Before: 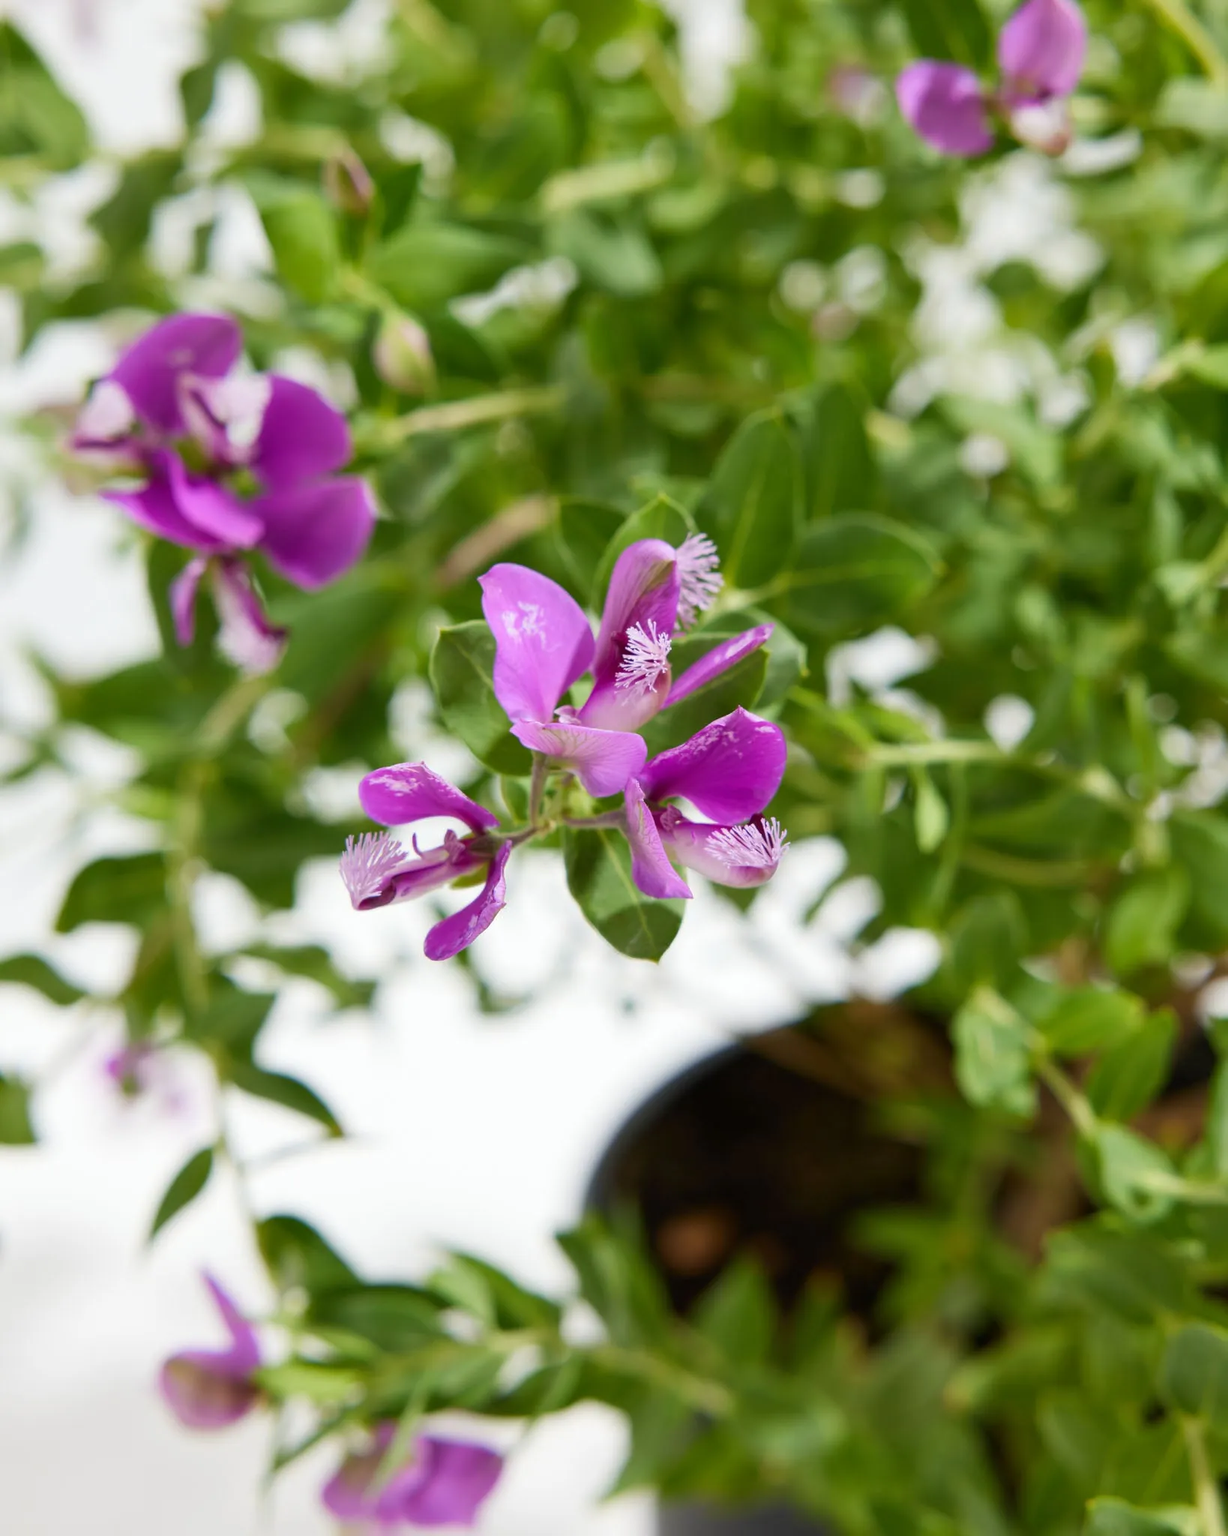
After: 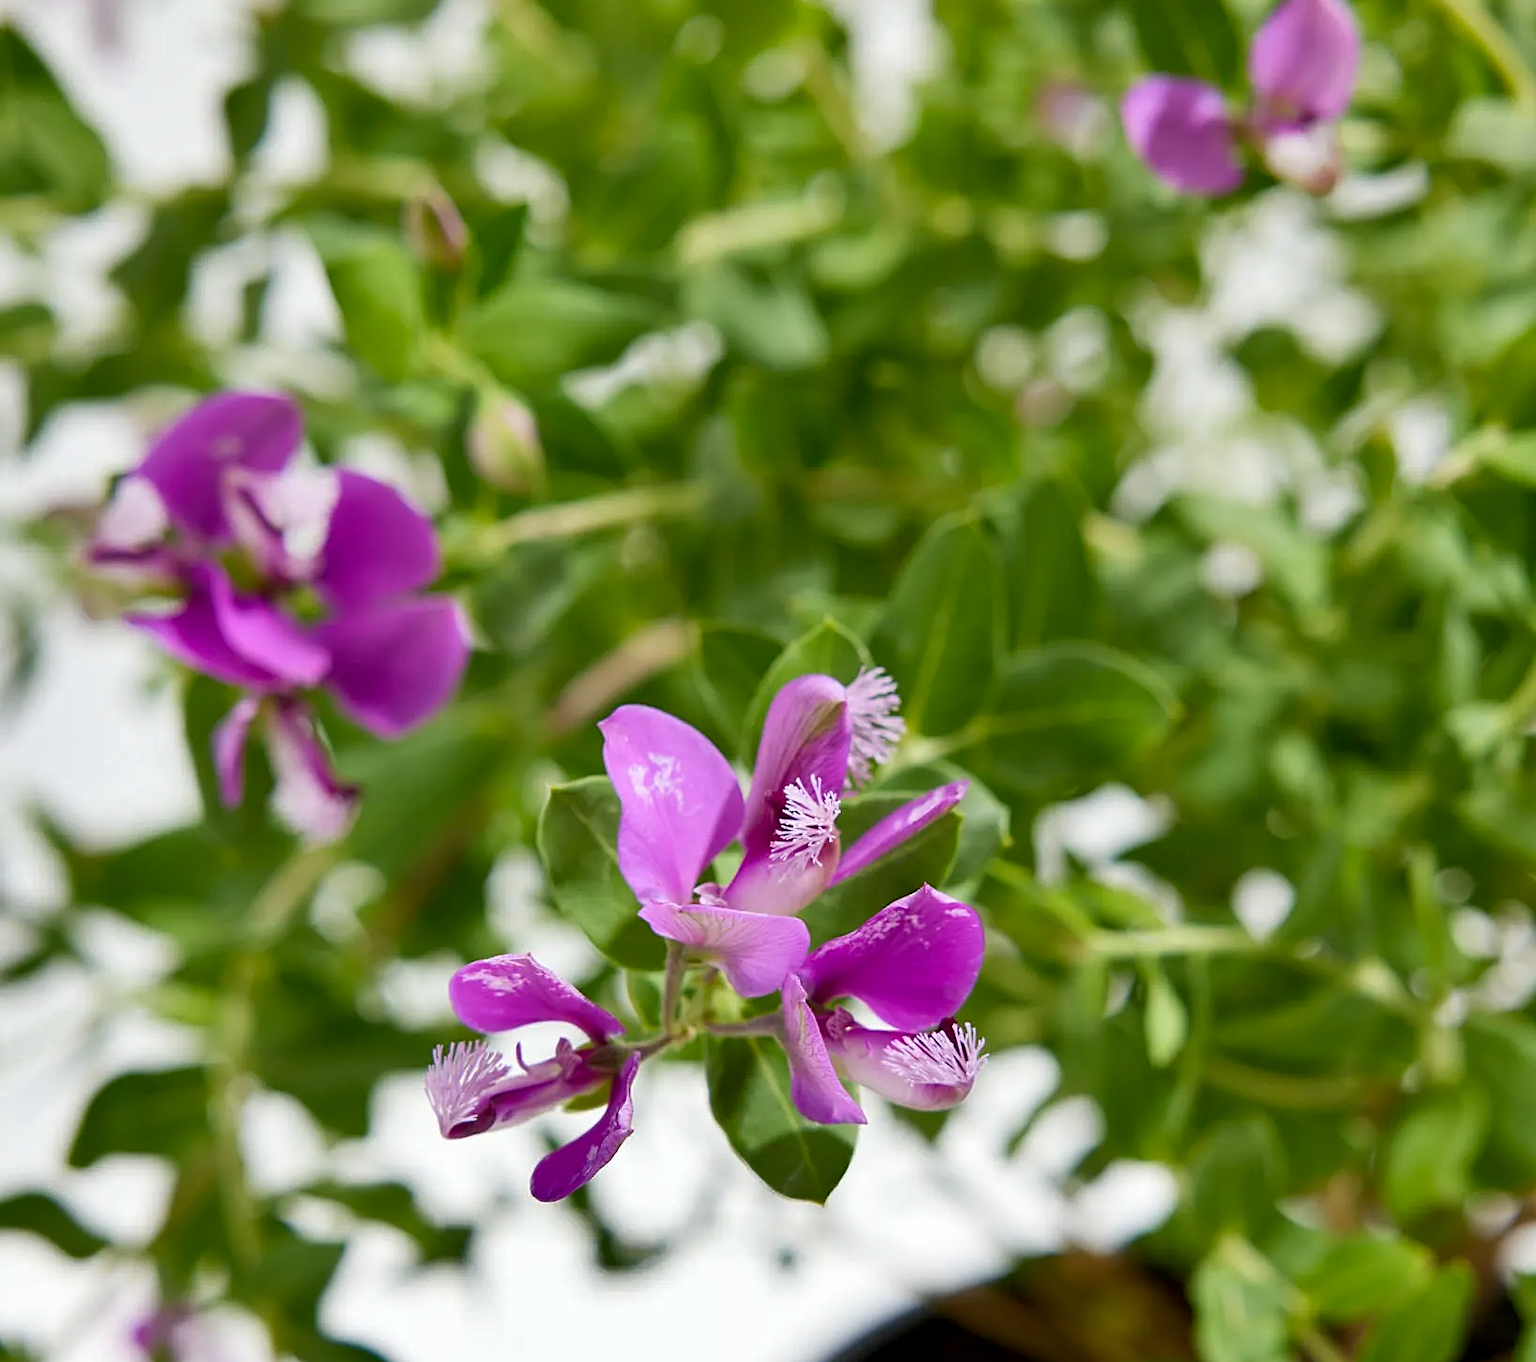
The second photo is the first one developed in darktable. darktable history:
sharpen: on, module defaults
exposure: black level correction 0.004, exposure 0.016 EV, compensate highlight preservation false
shadows and highlights: shadows 30.72, highlights -62.67, soften with gaussian
crop: right 0.001%, bottom 29.059%
